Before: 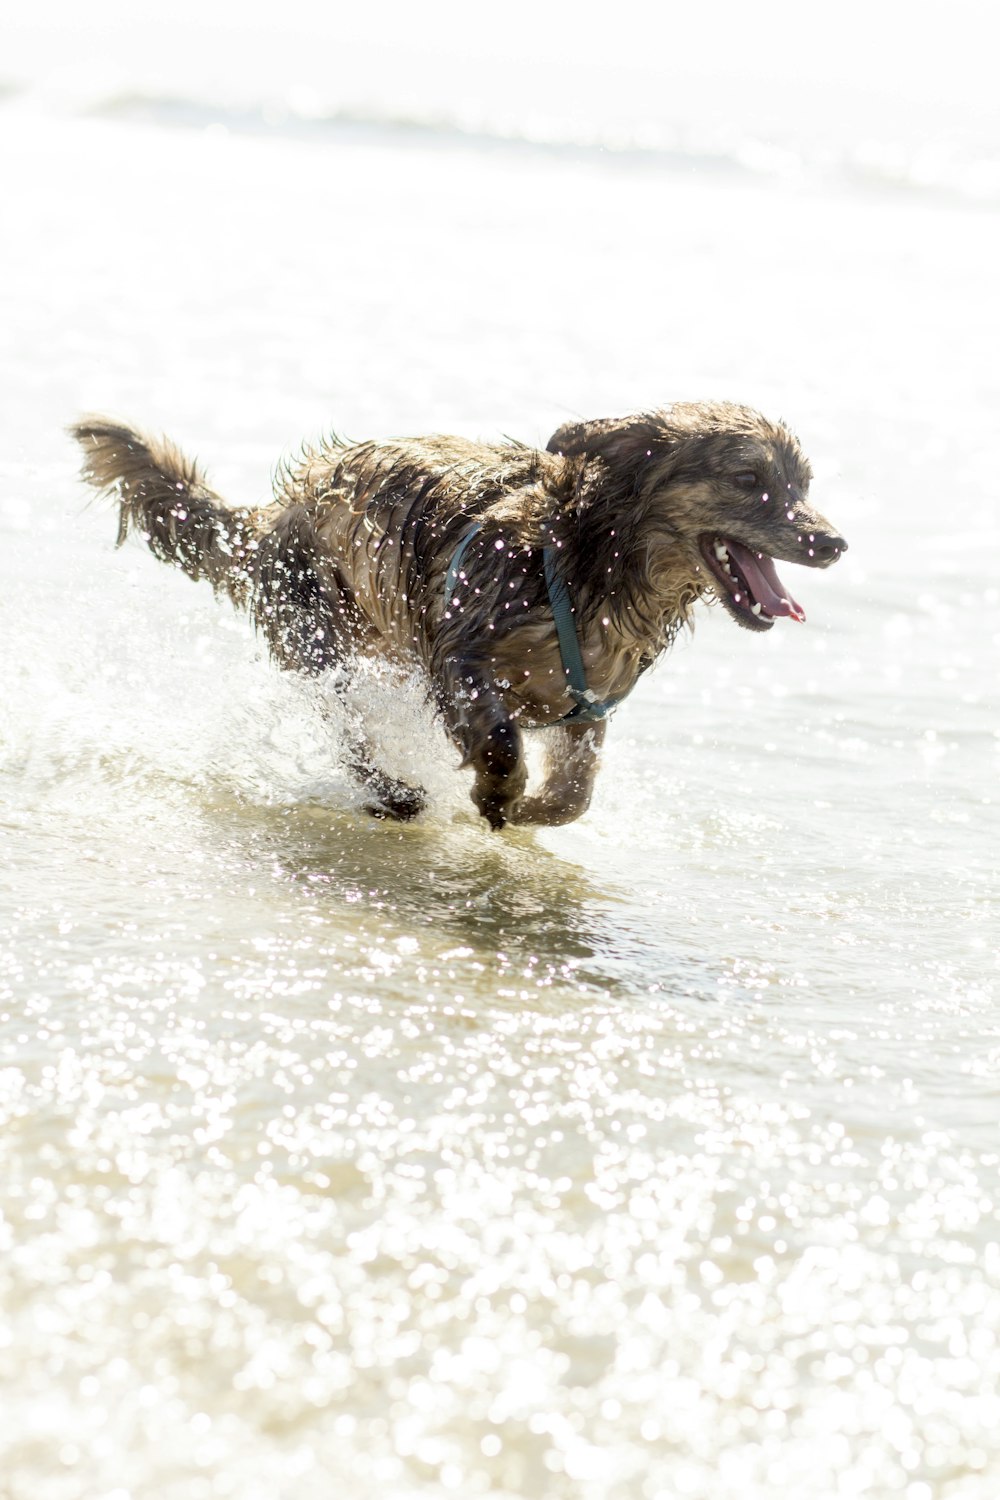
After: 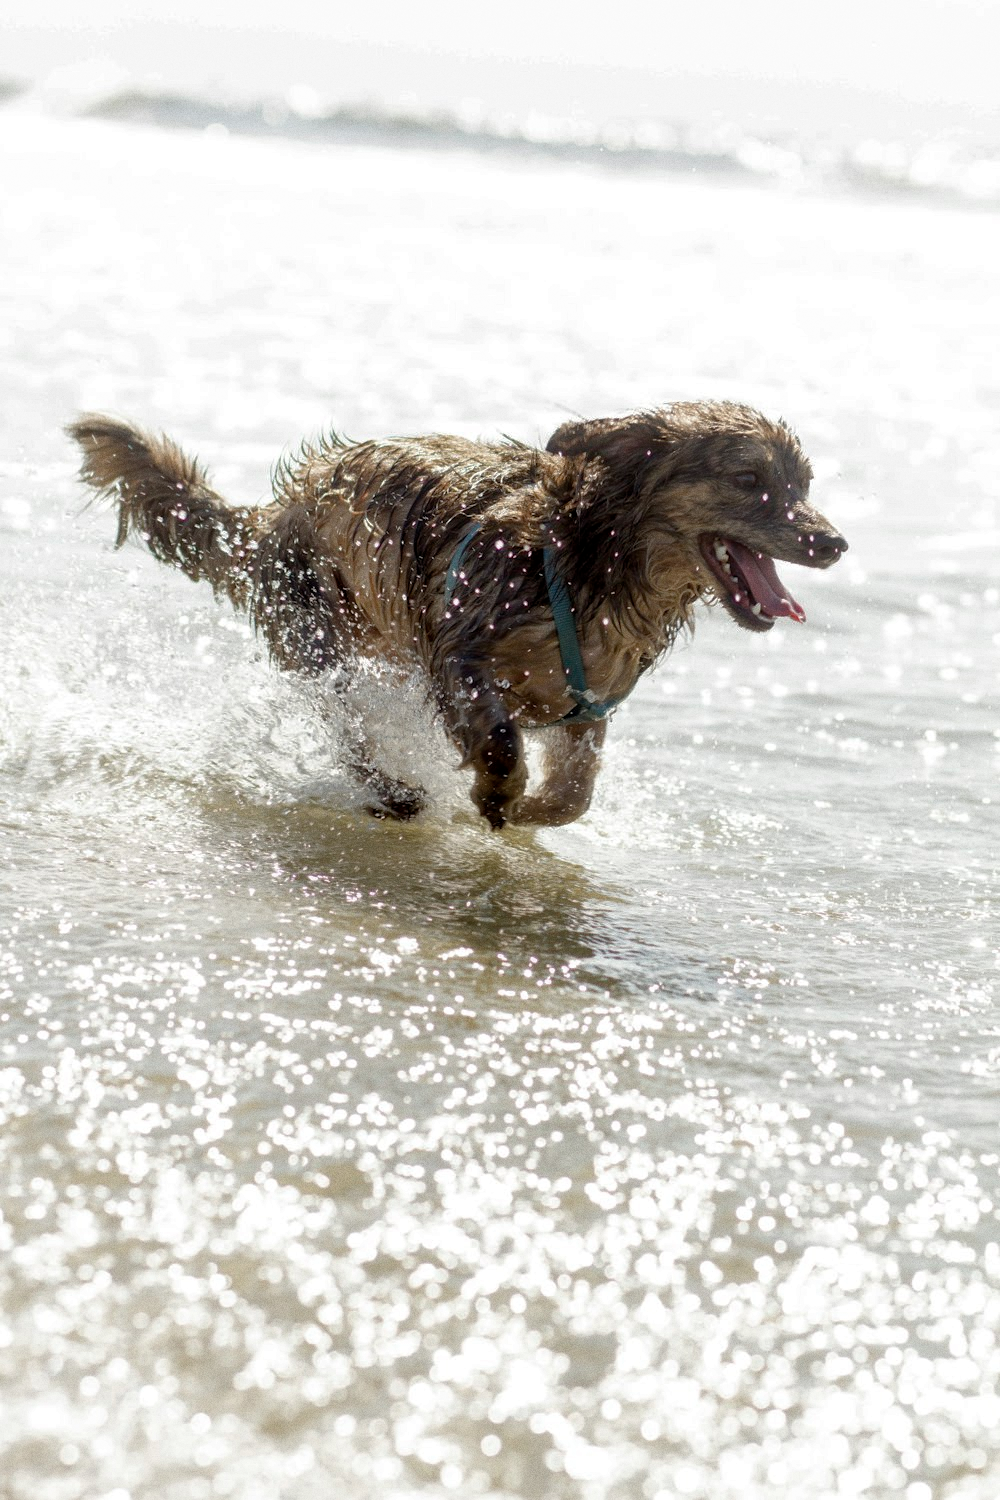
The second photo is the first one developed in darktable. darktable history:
base curve: curves: ch0 [(0, 0) (0.826, 0.587) (1, 1)]
grain: on, module defaults
